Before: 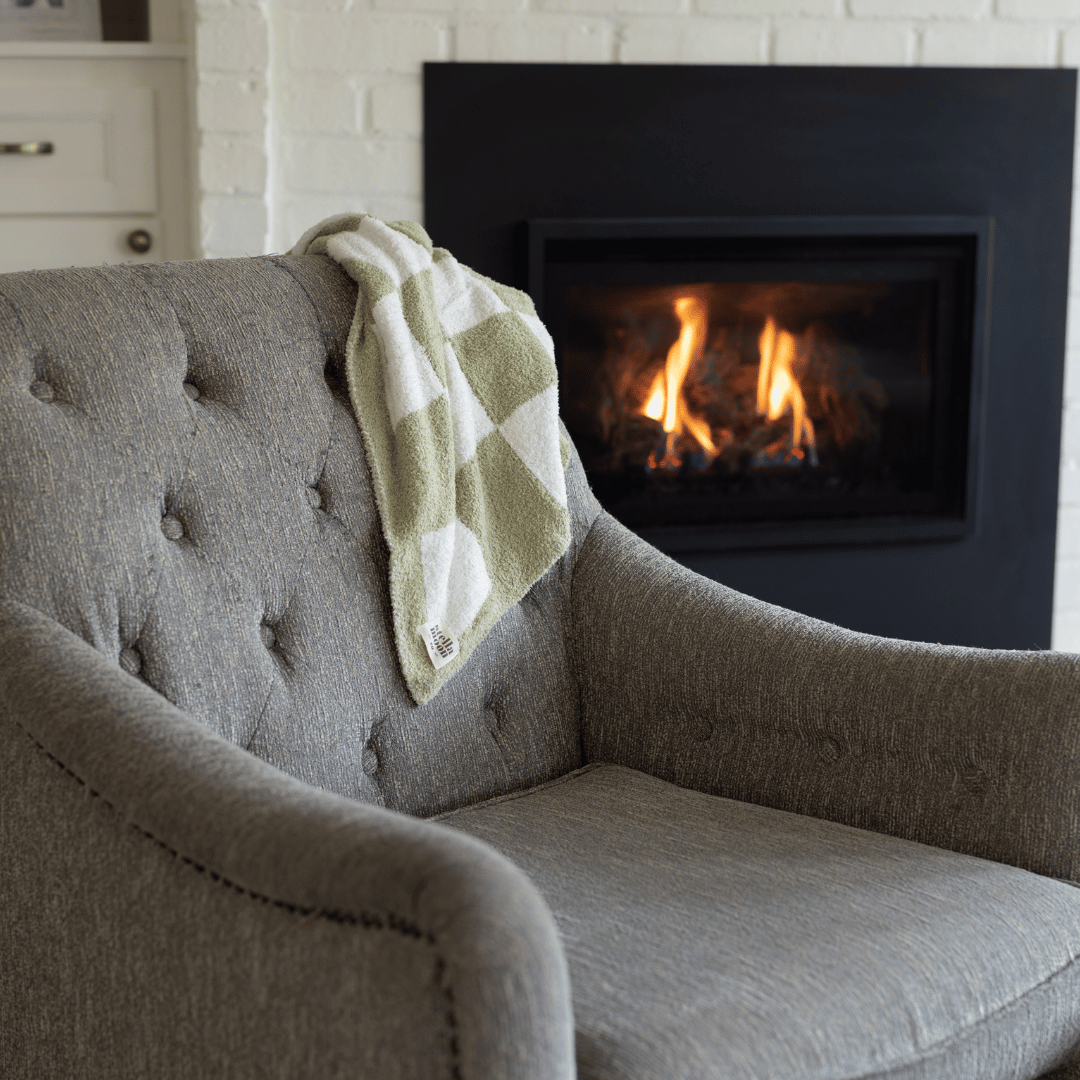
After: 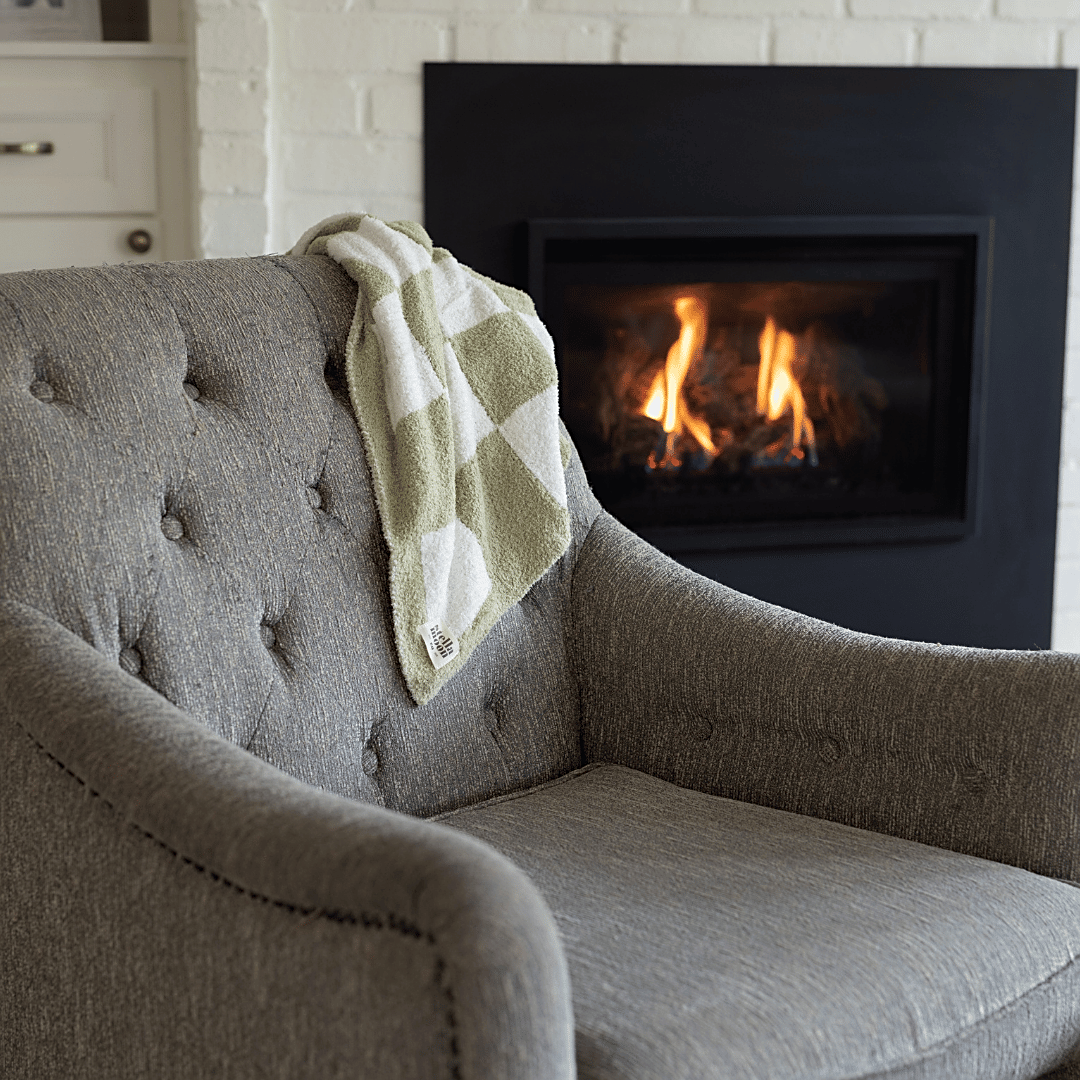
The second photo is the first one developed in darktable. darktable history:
sharpen: on, module defaults
shadows and highlights: radius 337.17, shadows 29.01, soften with gaussian
